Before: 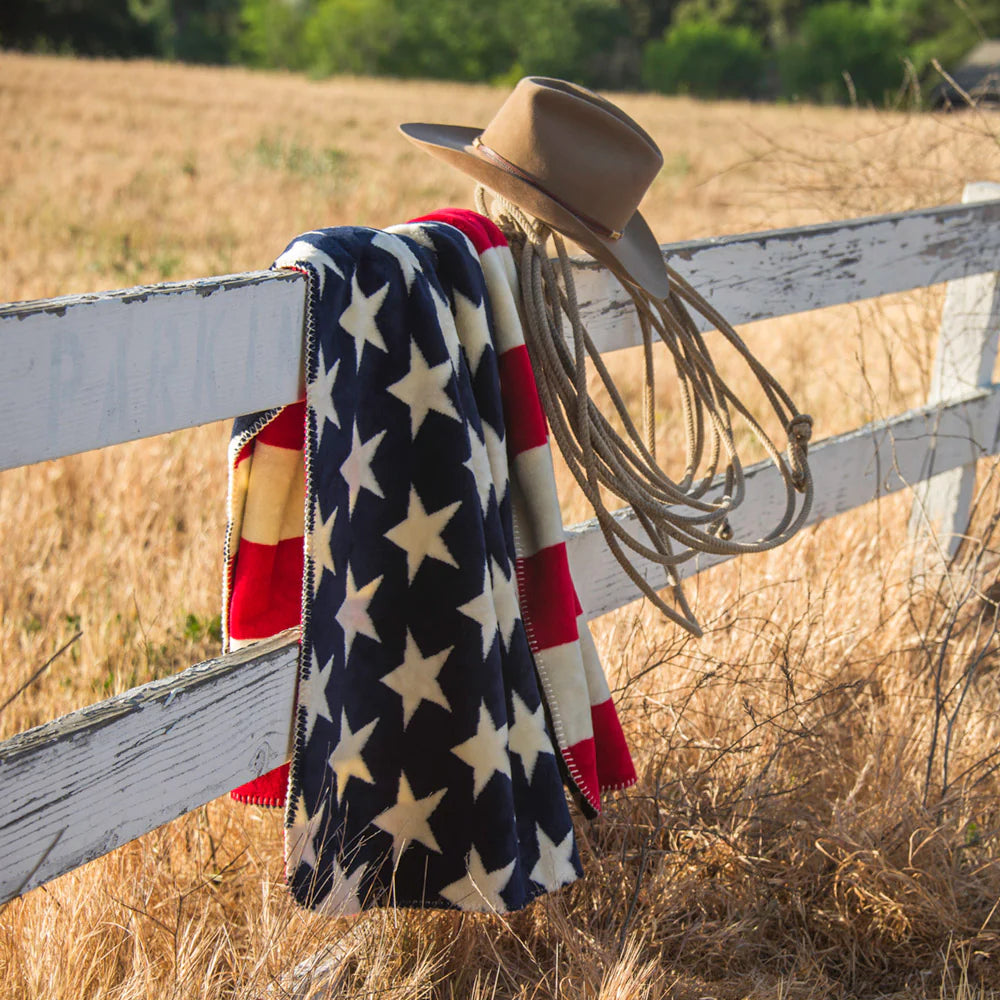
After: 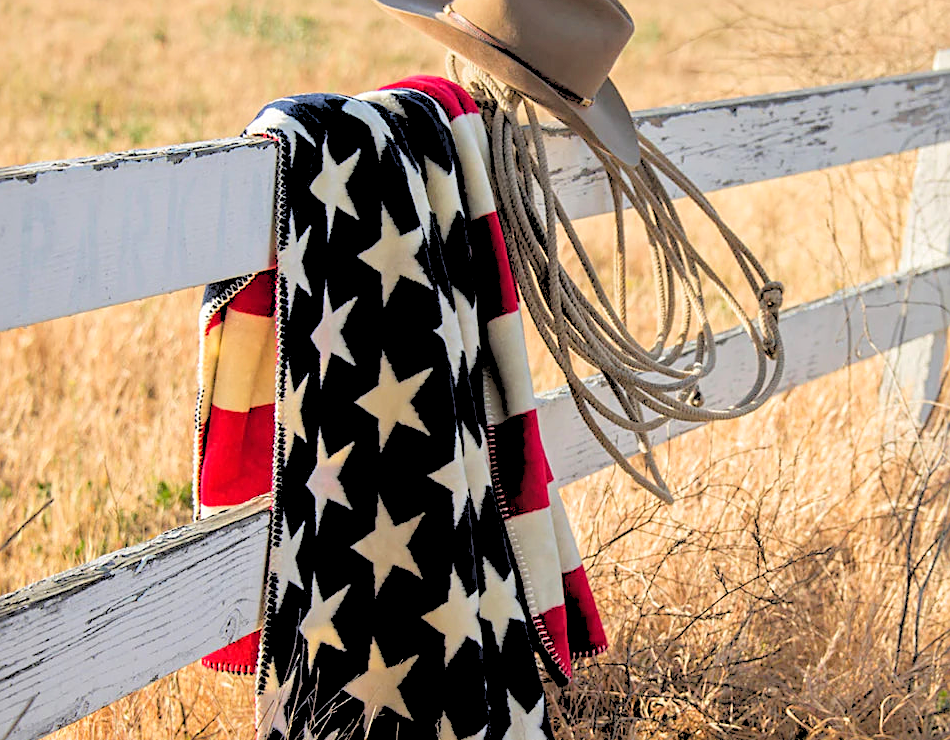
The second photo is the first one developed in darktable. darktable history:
rgb levels: levels [[0.027, 0.429, 0.996], [0, 0.5, 1], [0, 0.5, 1]]
exposure: compensate highlight preservation false
crop and rotate: left 2.991%, top 13.302%, right 1.981%, bottom 12.636%
sharpen: on, module defaults
